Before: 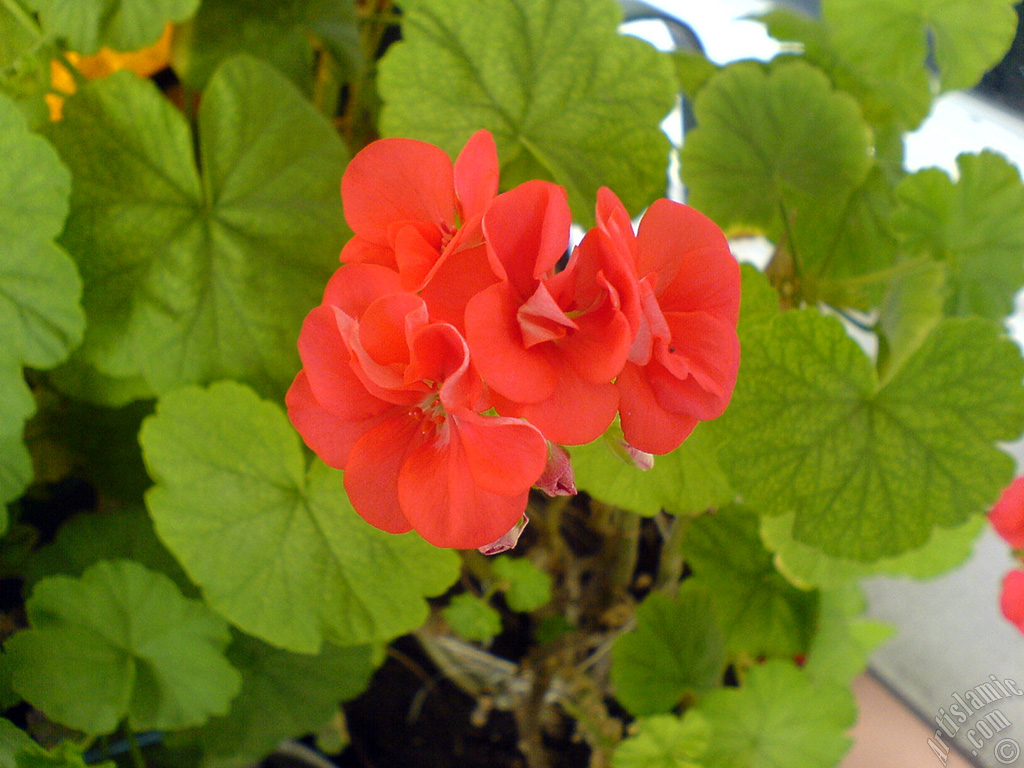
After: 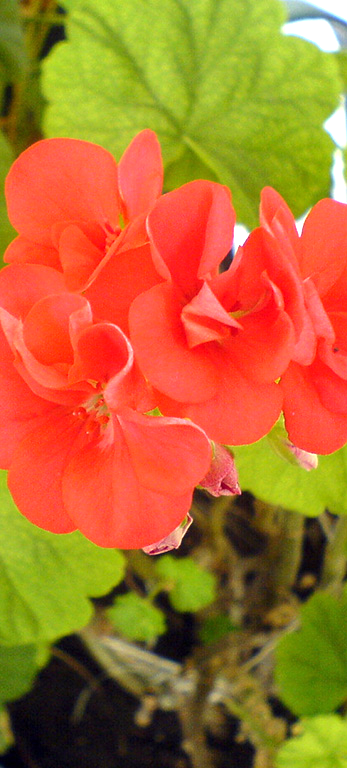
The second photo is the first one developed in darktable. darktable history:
exposure: exposure 0.772 EV, compensate highlight preservation false
crop: left 32.91%, right 33.146%
